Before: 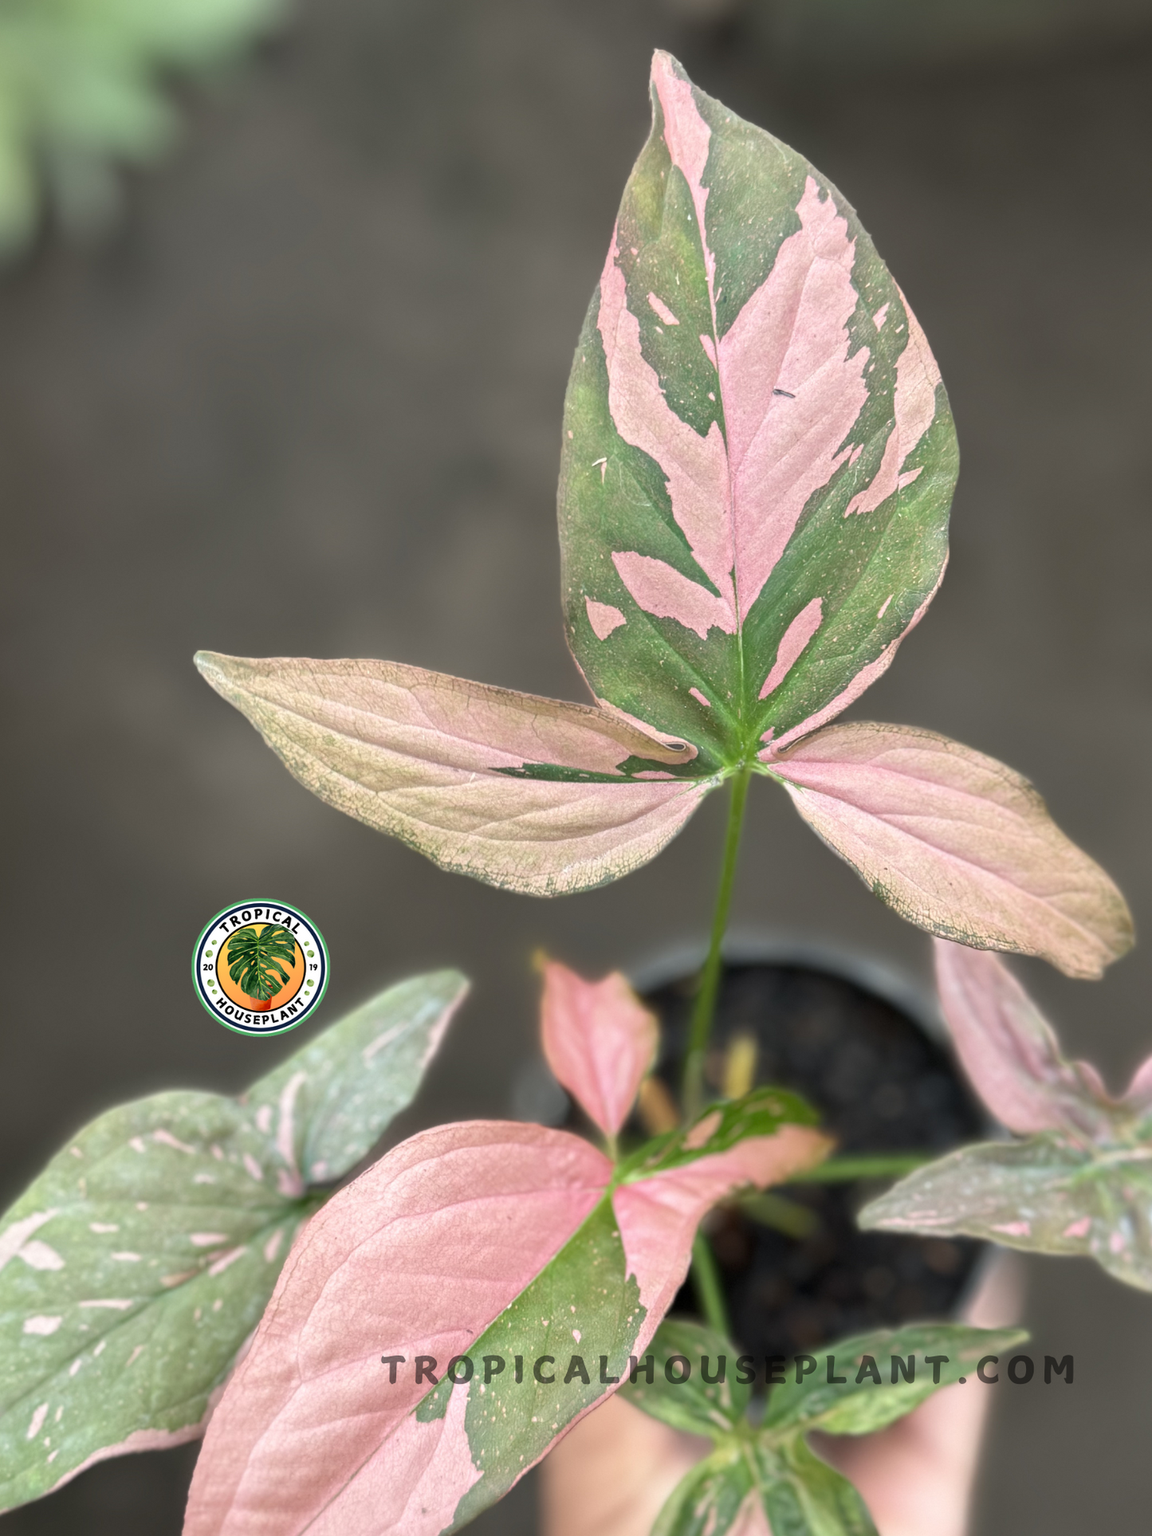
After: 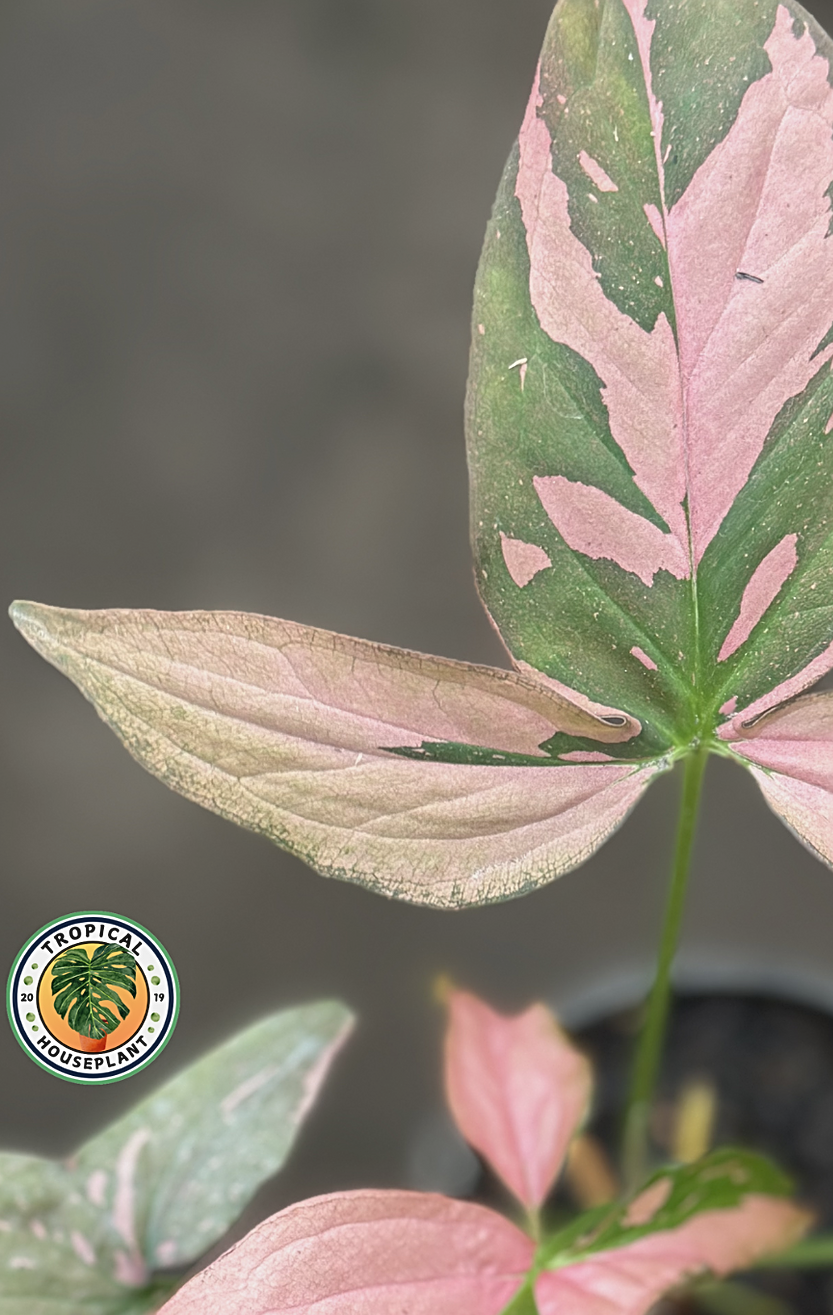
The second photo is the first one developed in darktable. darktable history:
crop: left 16.258%, top 11.235%, right 26.048%, bottom 20.51%
contrast equalizer: y [[0.5, 0.5, 0.472, 0.5, 0.5, 0.5], [0.5 ×6], [0.5 ×6], [0 ×6], [0 ×6]]
contrast brightness saturation: contrast -0.094, saturation -0.101
sharpen: on, module defaults
